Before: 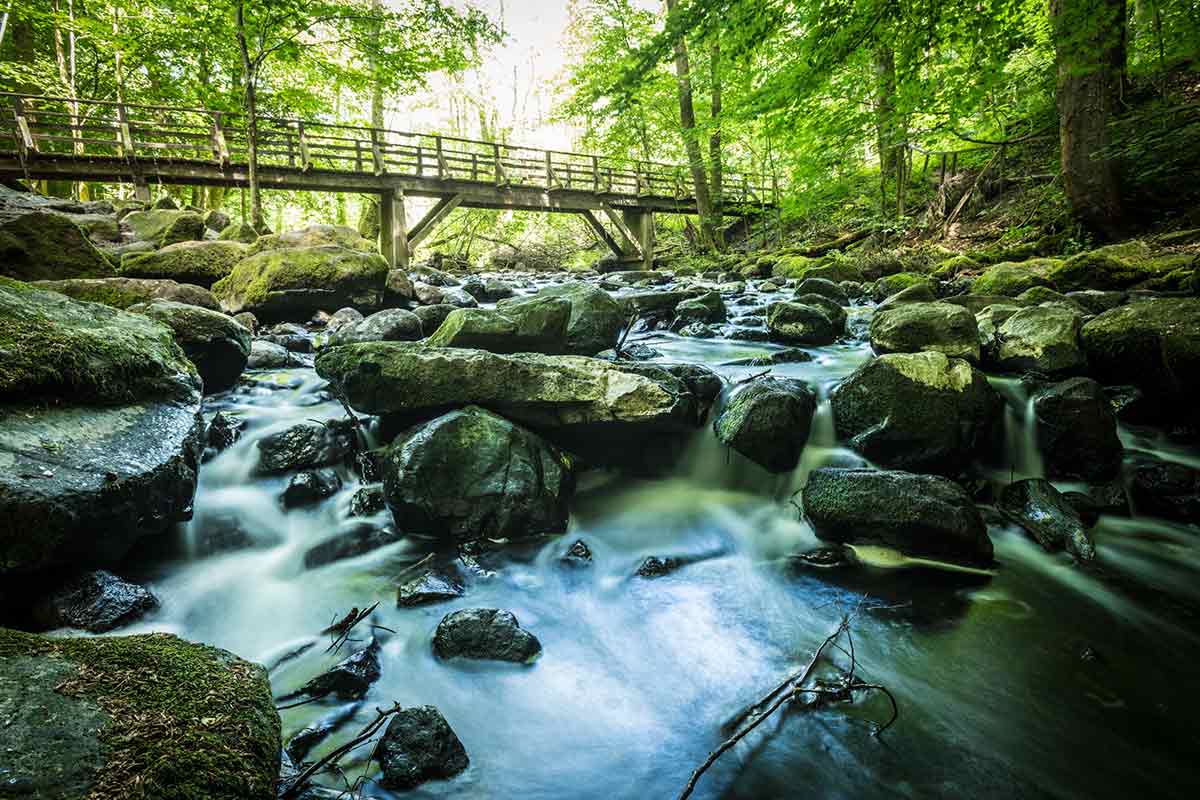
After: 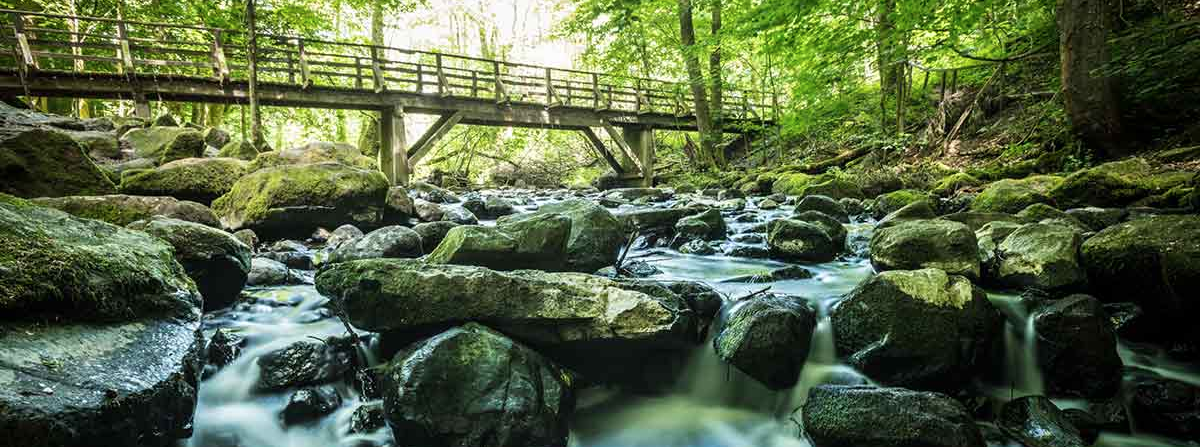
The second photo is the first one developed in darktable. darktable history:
contrast brightness saturation: saturation -0.058
crop and rotate: top 10.497%, bottom 33.529%
